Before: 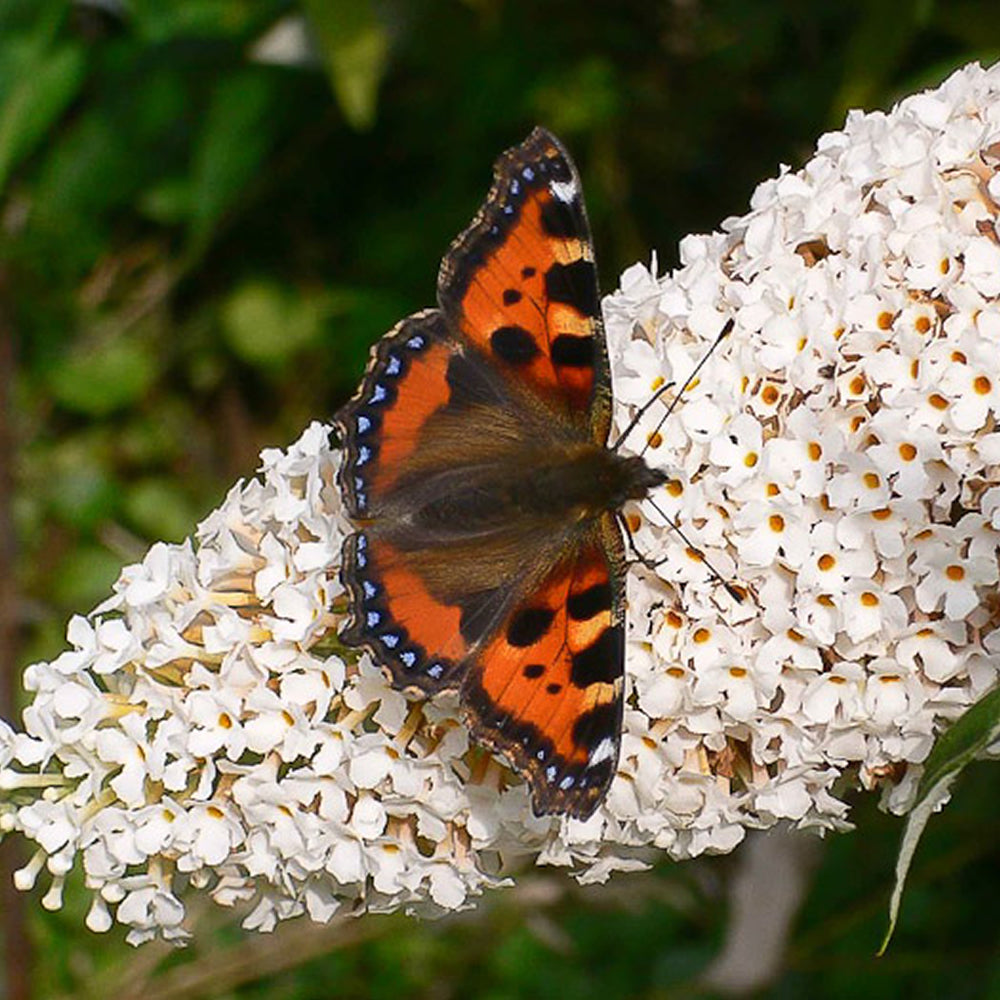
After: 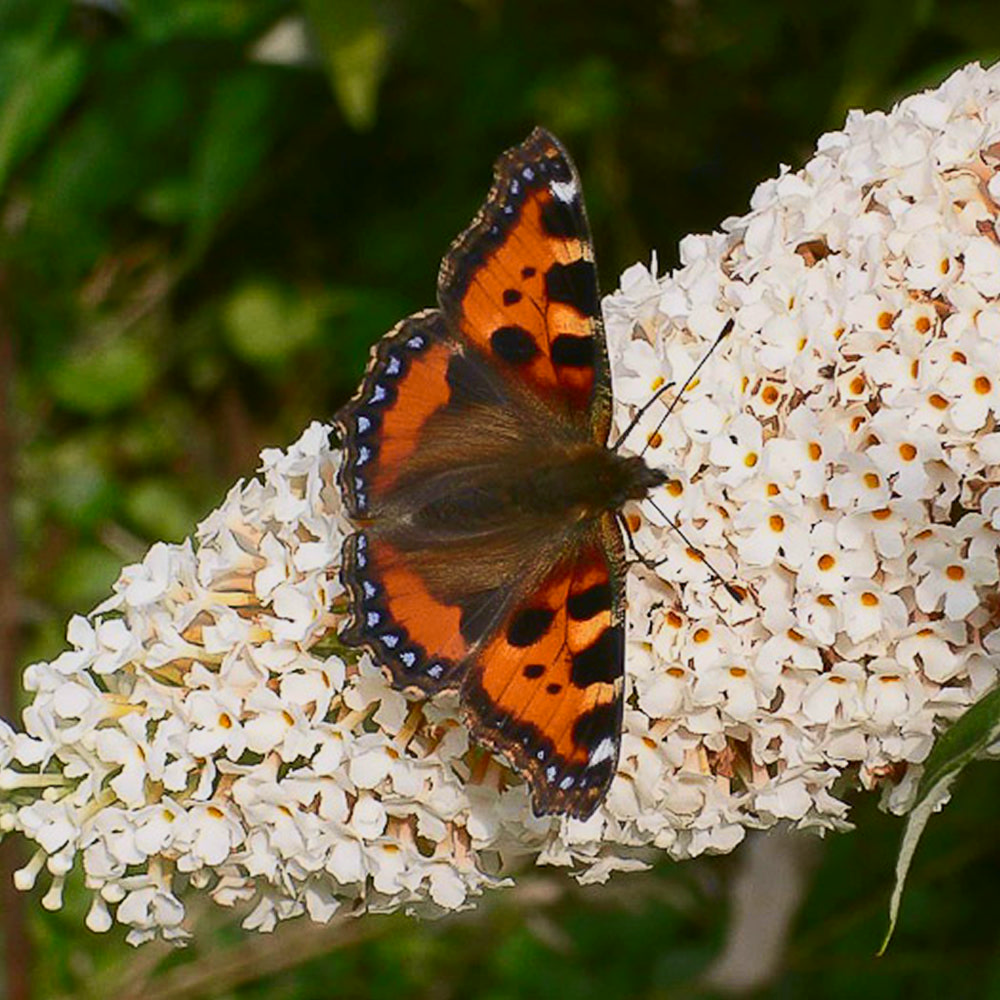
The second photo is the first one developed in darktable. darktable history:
tone curve: curves: ch0 [(0, 0.014) (0.036, 0.047) (0.15, 0.156) (0.27, 0.258) (0.511, 0.506) (0.761, 0.741) (1, 0.919)]; ch1 [(0, 0) (0.179, 0.173) (0.322, 0.32) (0.429, 0.431) (0.502, 0.5) (0.519, 0.522) (0.562, 0.575) (0.631, 0.65) (0.72, 0.692) (1, 1)]; ch2 [(0, 0) (0.29, 0.295) (0.404, 0.436) (0.497, 0.498) (0.533, 0.556) (0.599, 0.607) (0.696, 0.707) (1, 1)], color space Lab, independent channels, preserve colors none
